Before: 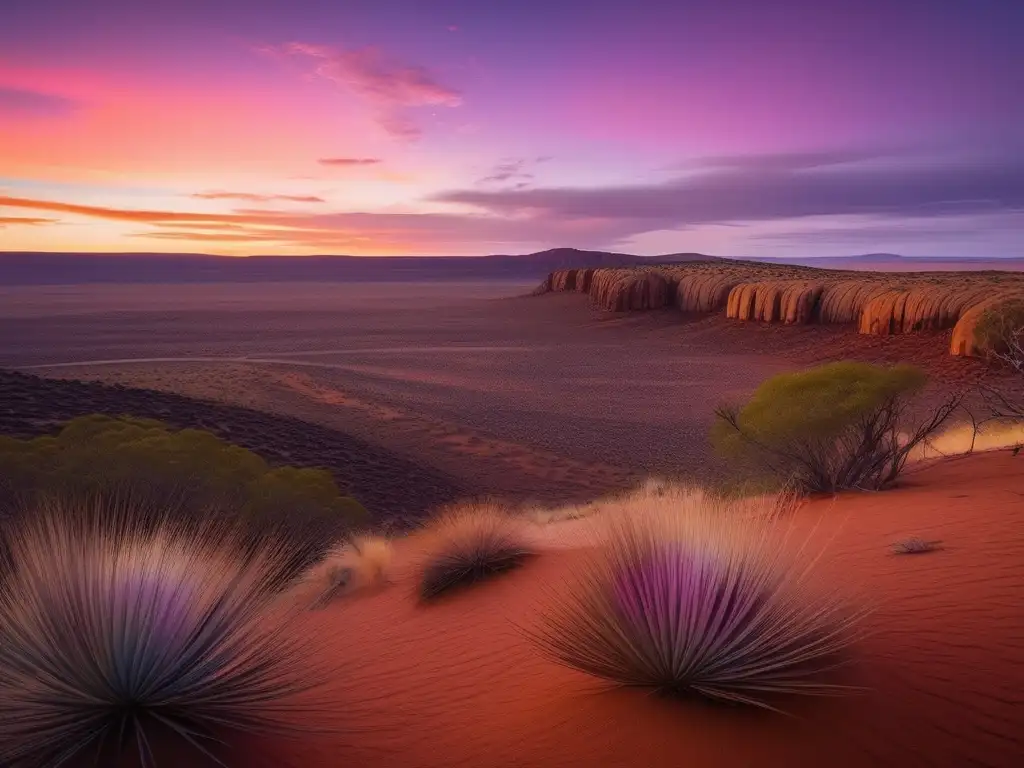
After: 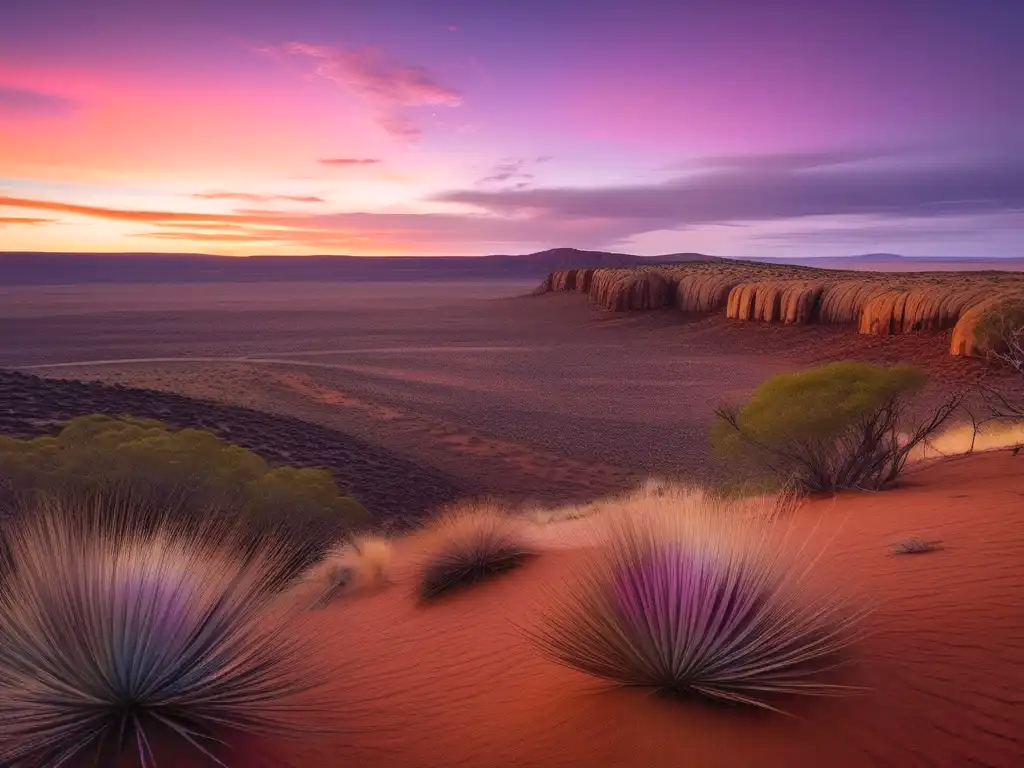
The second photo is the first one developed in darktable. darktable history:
shadows and highlights: radius 46.87, white point adjustment 6.73, compress 79.51%, soften with gaussian
